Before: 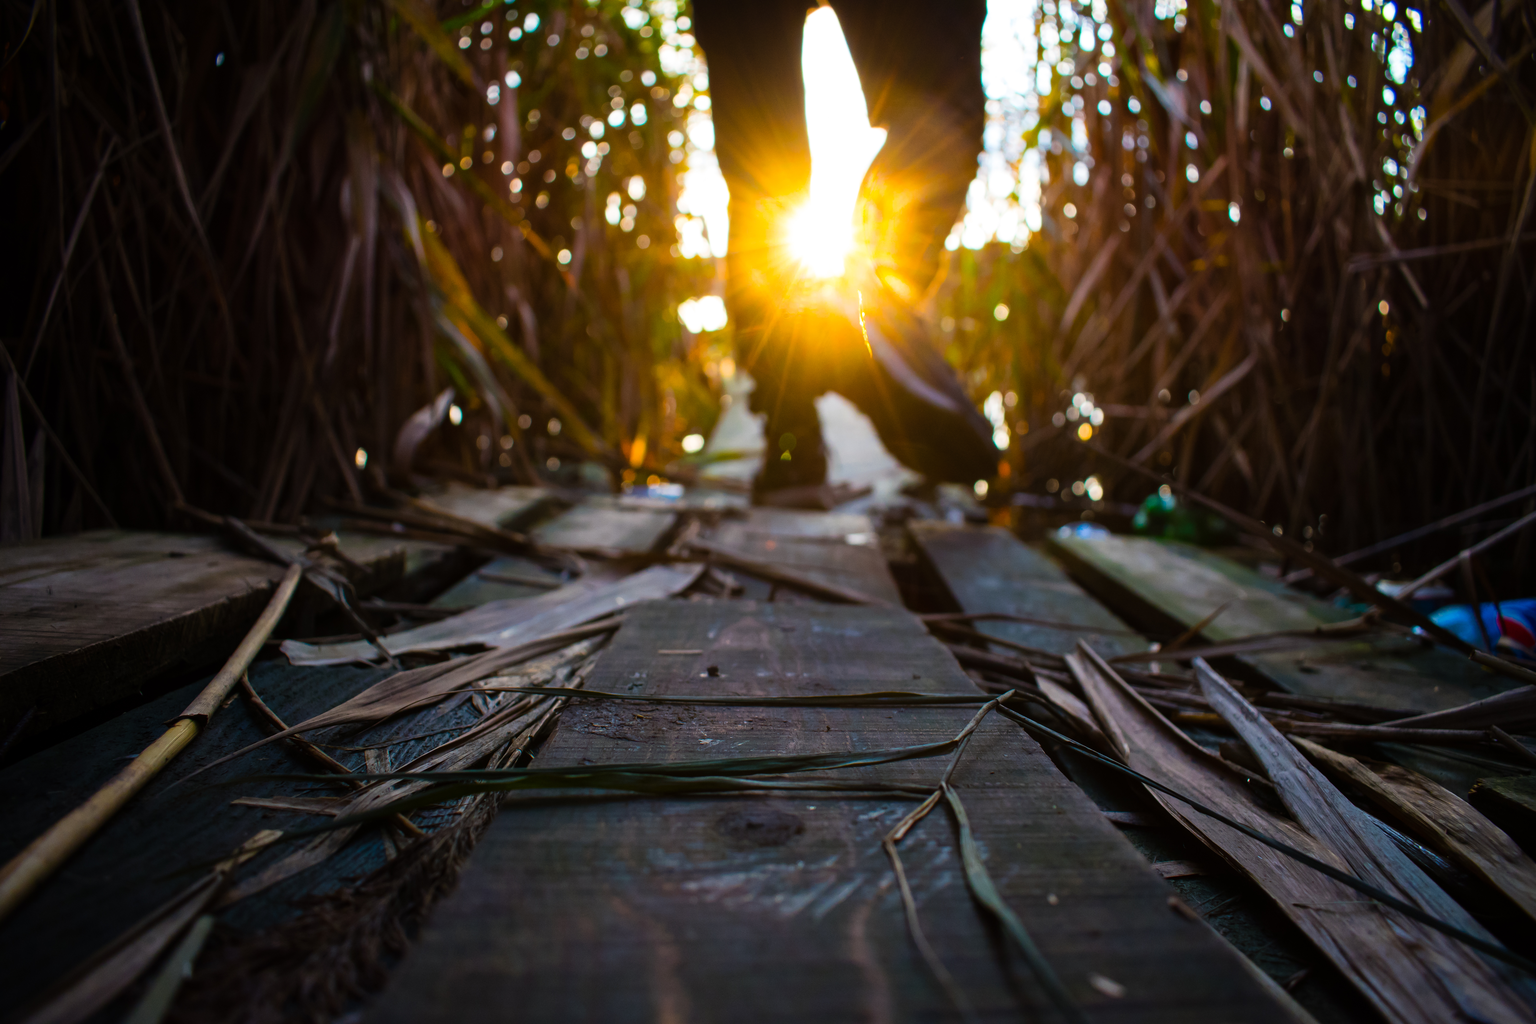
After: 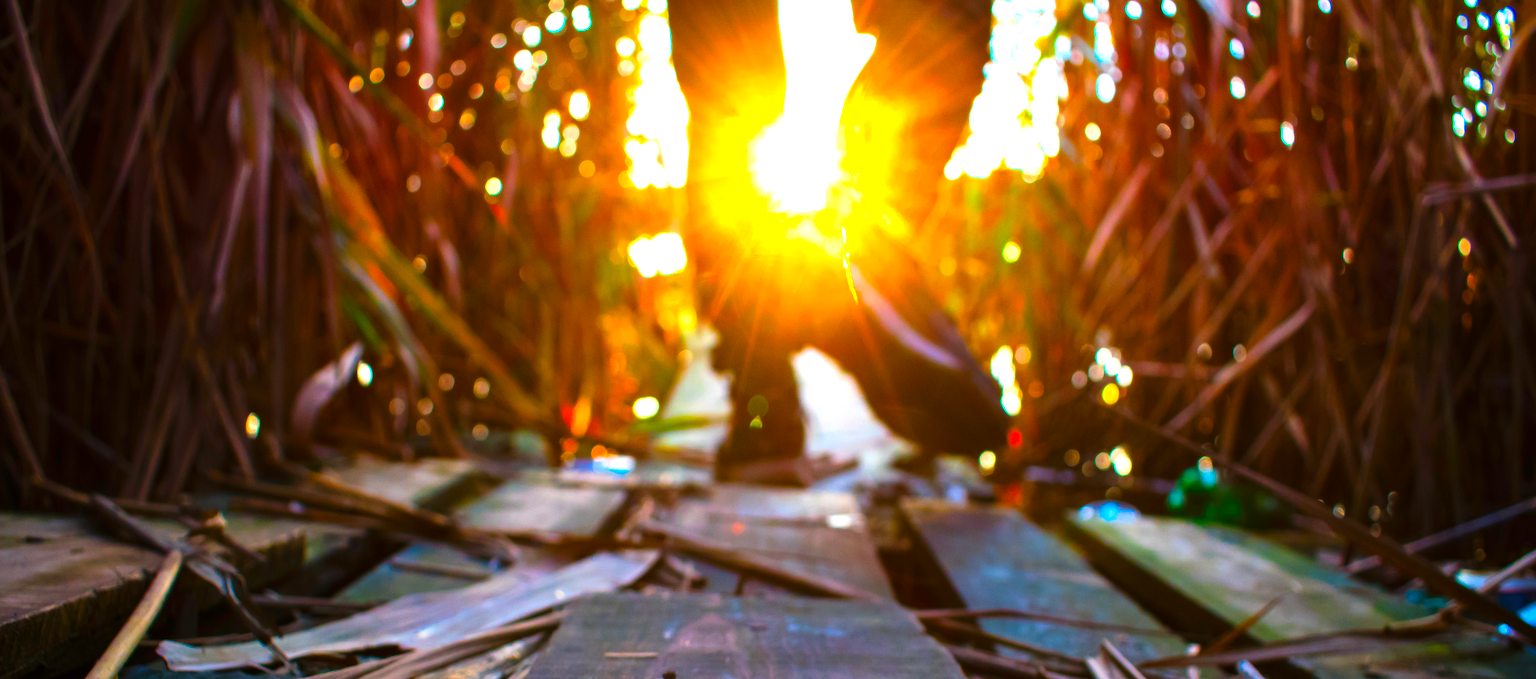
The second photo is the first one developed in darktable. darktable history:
exposure: exposure 1.266 EV, compensate exposure bias true, compensate highlight preservation false
shadows and highlights: radius 120.34, shadows 21.51, white point adjustment -9.71, highlights -13.1, soften with gaussian
crop and rotate: left 9.659%, top 9.734%, right 5.954%, bottom 34.272%
color correction: highlights b* -0.016, saturation 1.78
